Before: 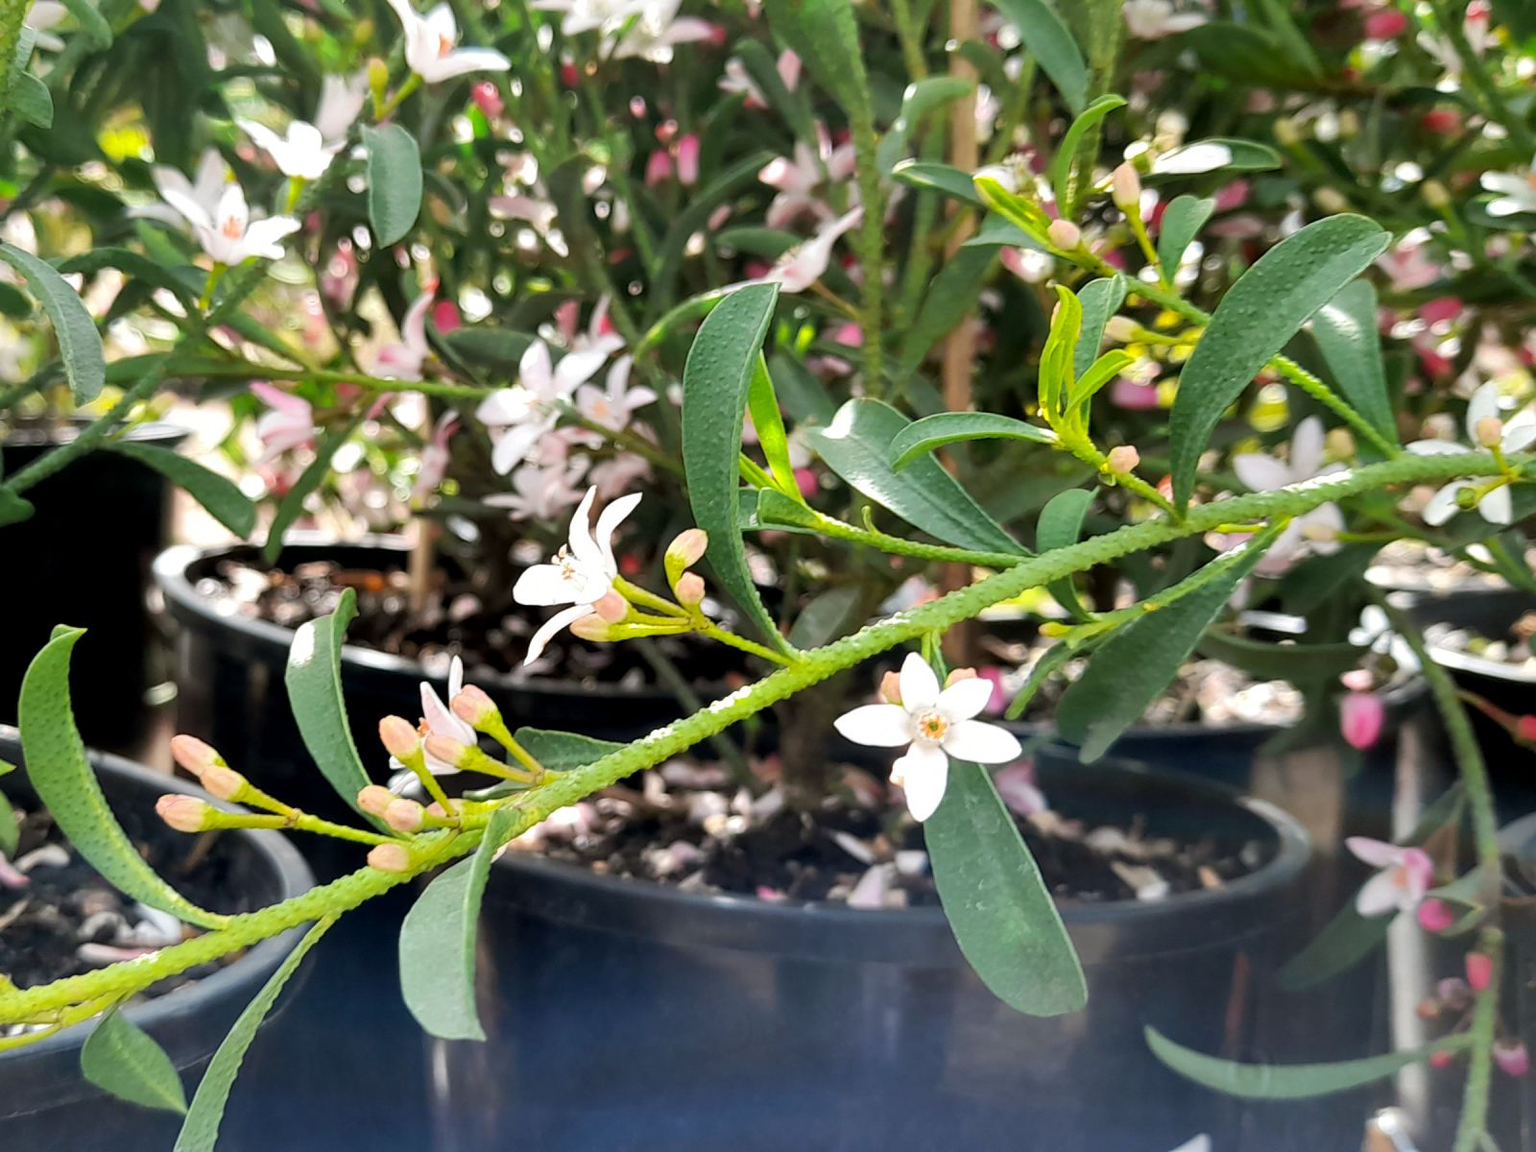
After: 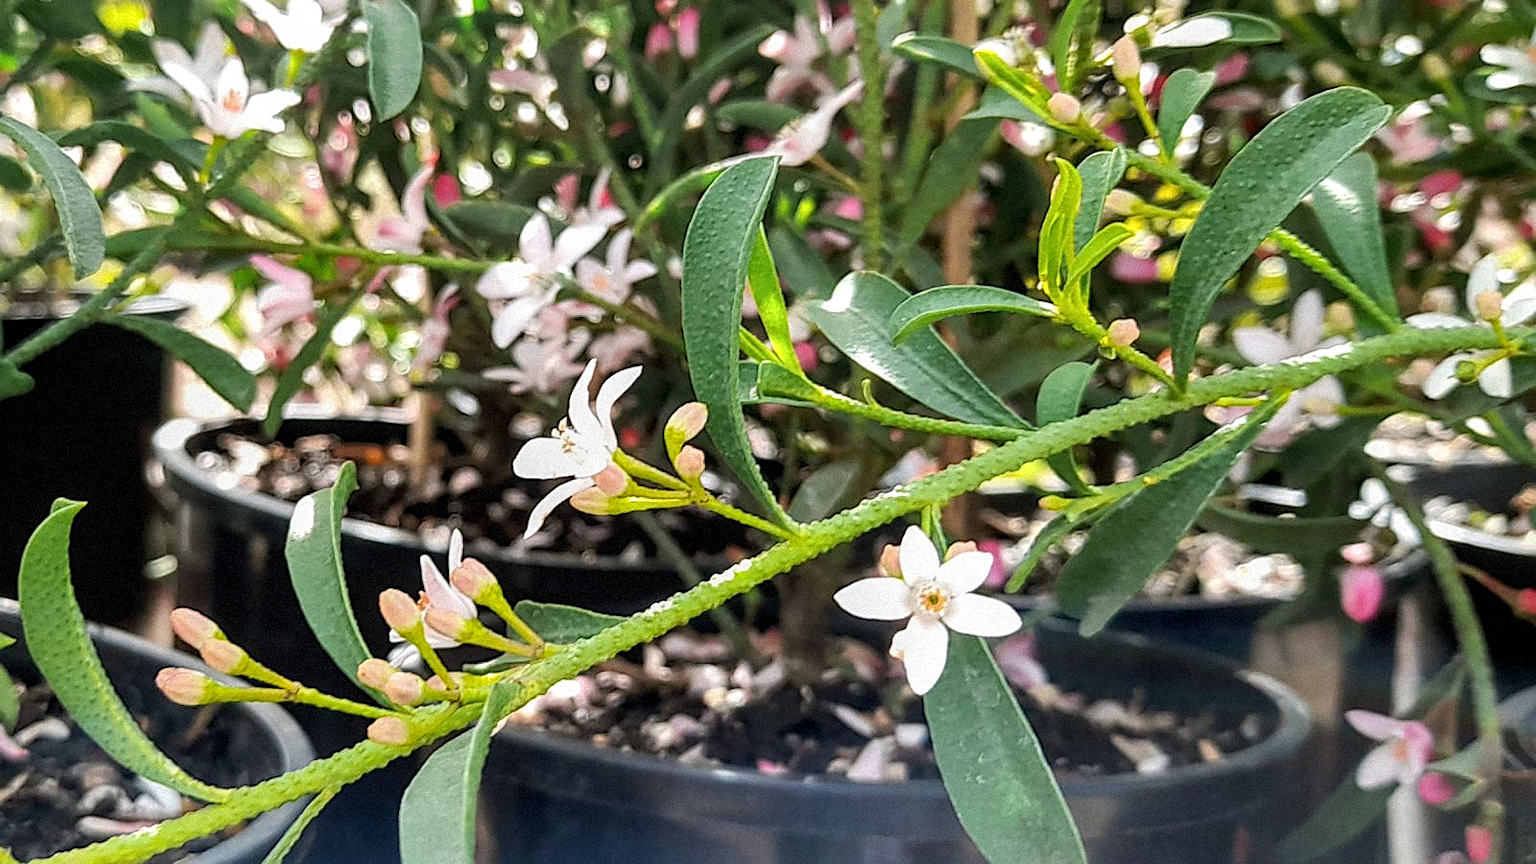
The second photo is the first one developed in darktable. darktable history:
grain: mid-tones bias 0%
crop: top 11.038%, bottom 13.962%
local contrast: on, module defaults
sharpen: on, module defaults
